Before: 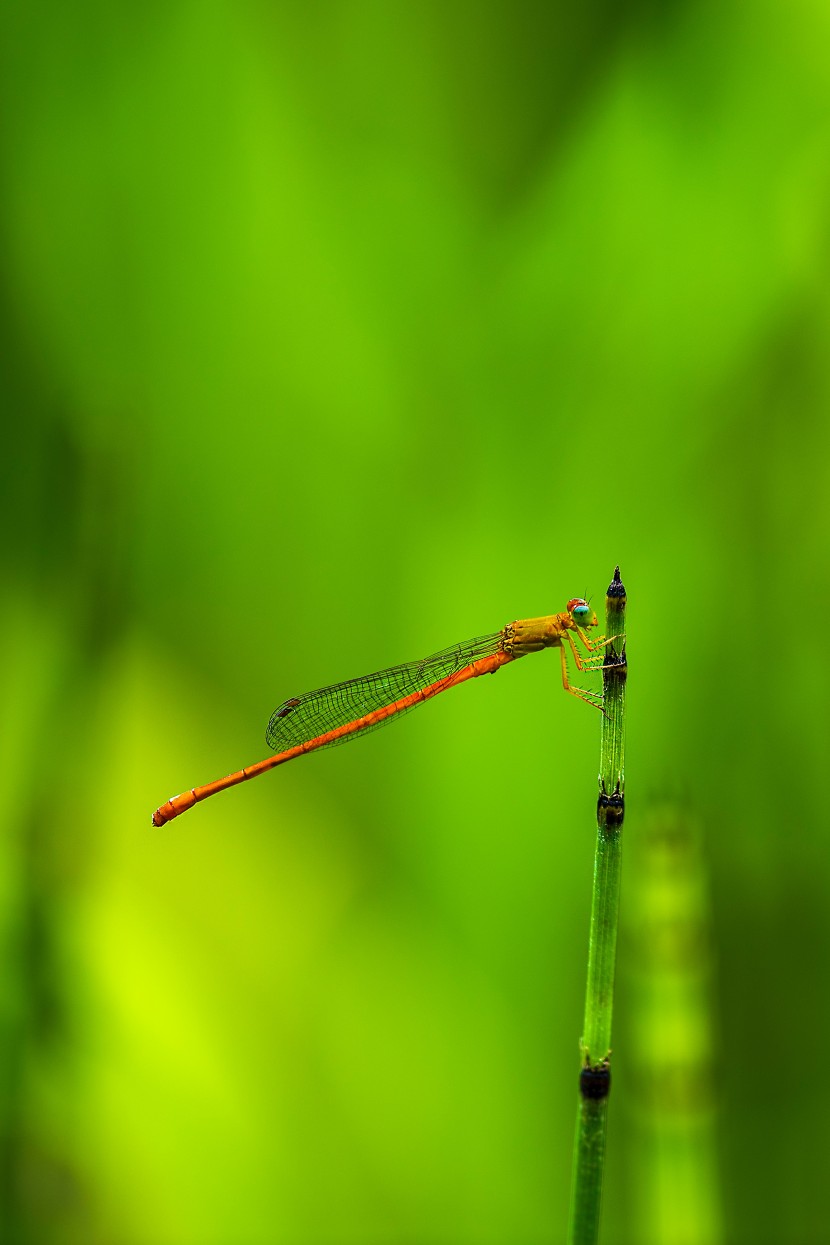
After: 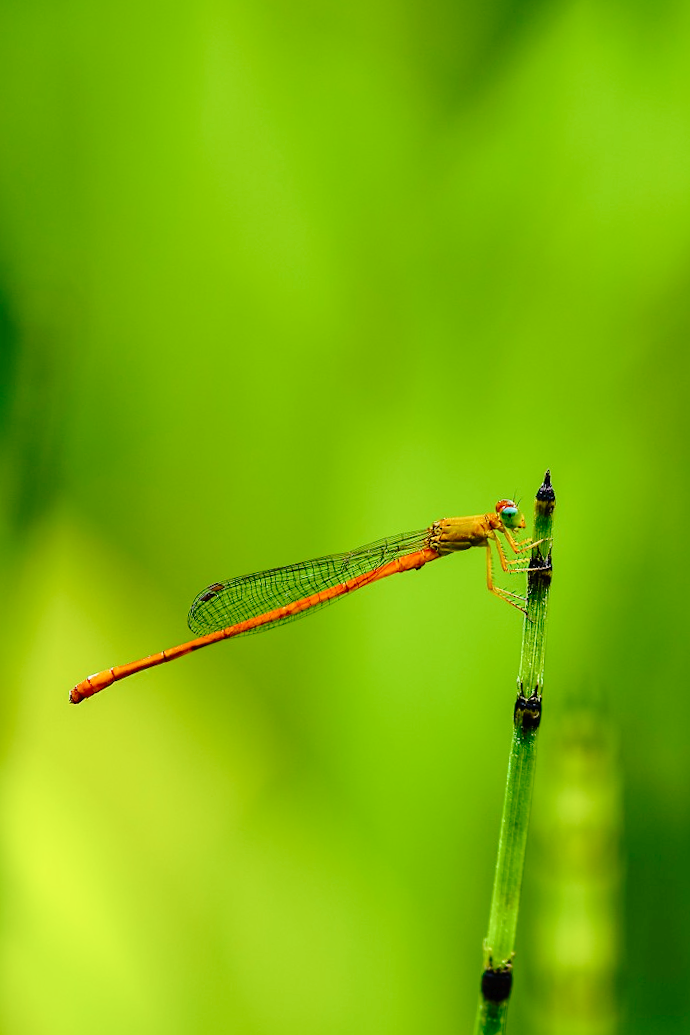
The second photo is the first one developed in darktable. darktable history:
crop and rotate: angle -3.27°, left 5.211%, top 5.211%, right 4.607%, bottom 4.607%
tone curve: curves: ch0 [(0, 0) (0.003, 0.01) (0.011, 0.01) (0.025, 0.011) (0.044, 0.019) (0.069, 0.032) (0.1, 0.054) (0.136, 0.088) (0.177, 0.138) (0.224, 0.214) (0.277, 0.297) (0.335, 0.391) (0.399, 0.469) (0.468, 0.551) (0.543, 0.622) (0.623, 0.699) (0.709, 0.775) (0.801, 0.85) (0.898, 0.929) (1, 1)], preserve colors none
